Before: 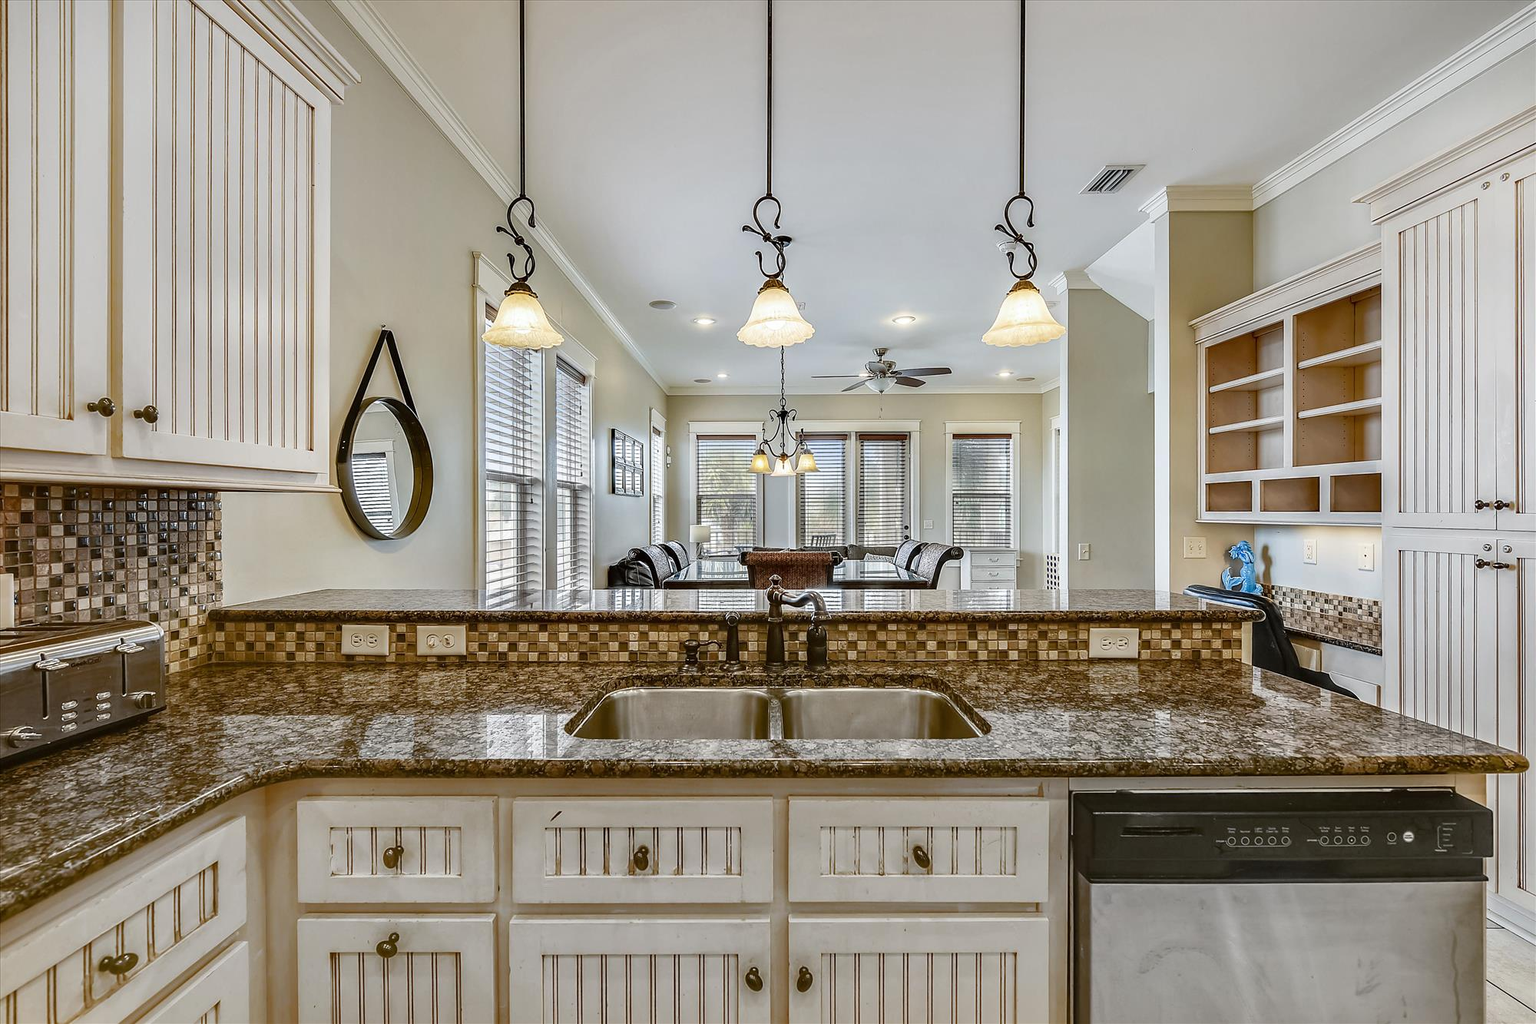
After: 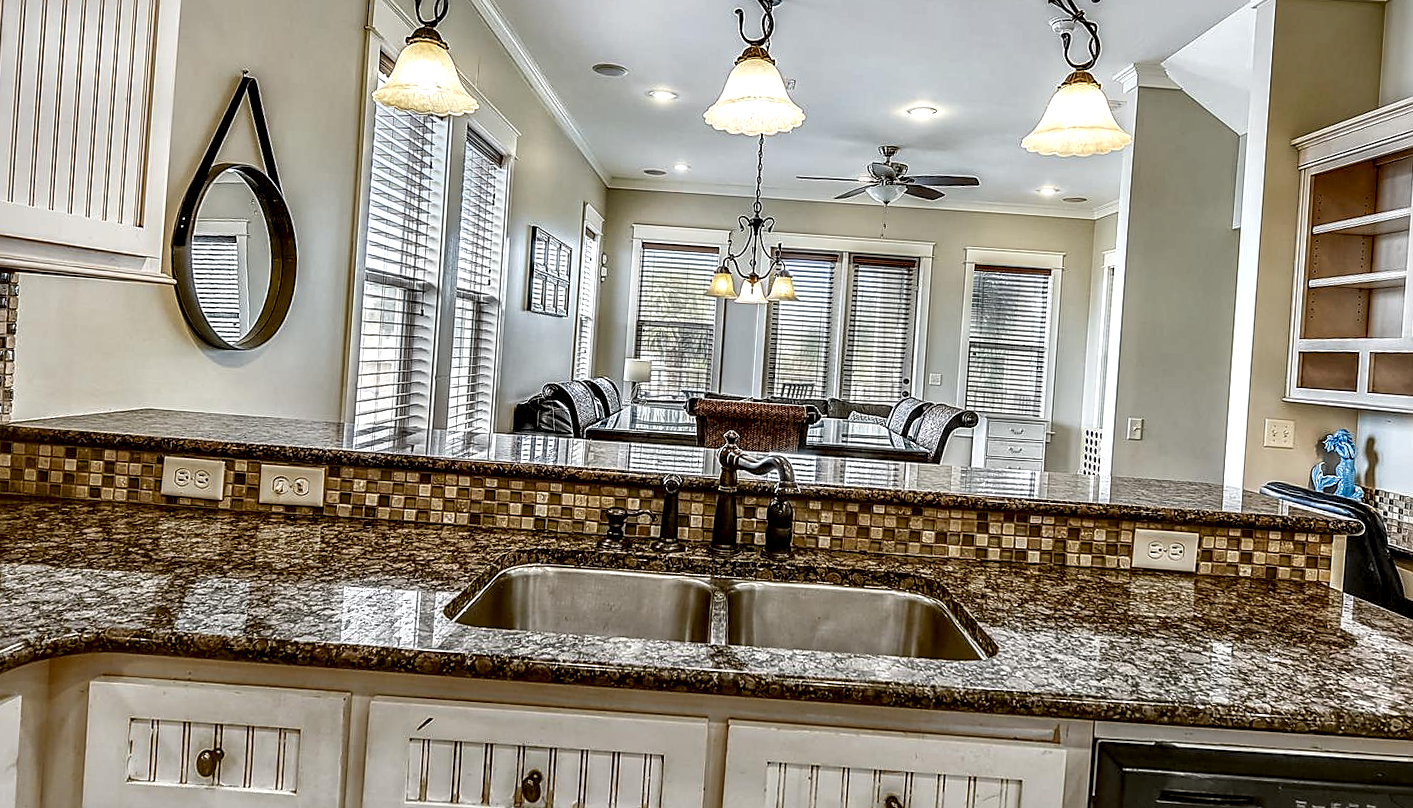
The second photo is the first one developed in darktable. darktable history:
sharpen: on, module defaults
crop and rotate: angle -4.02°, left 9.879%, top 21.205%, right 12.178%, bottom 11.912%
local contrast: highlights 65%, shadows 54%, detail 168%, midtone range 0.517
